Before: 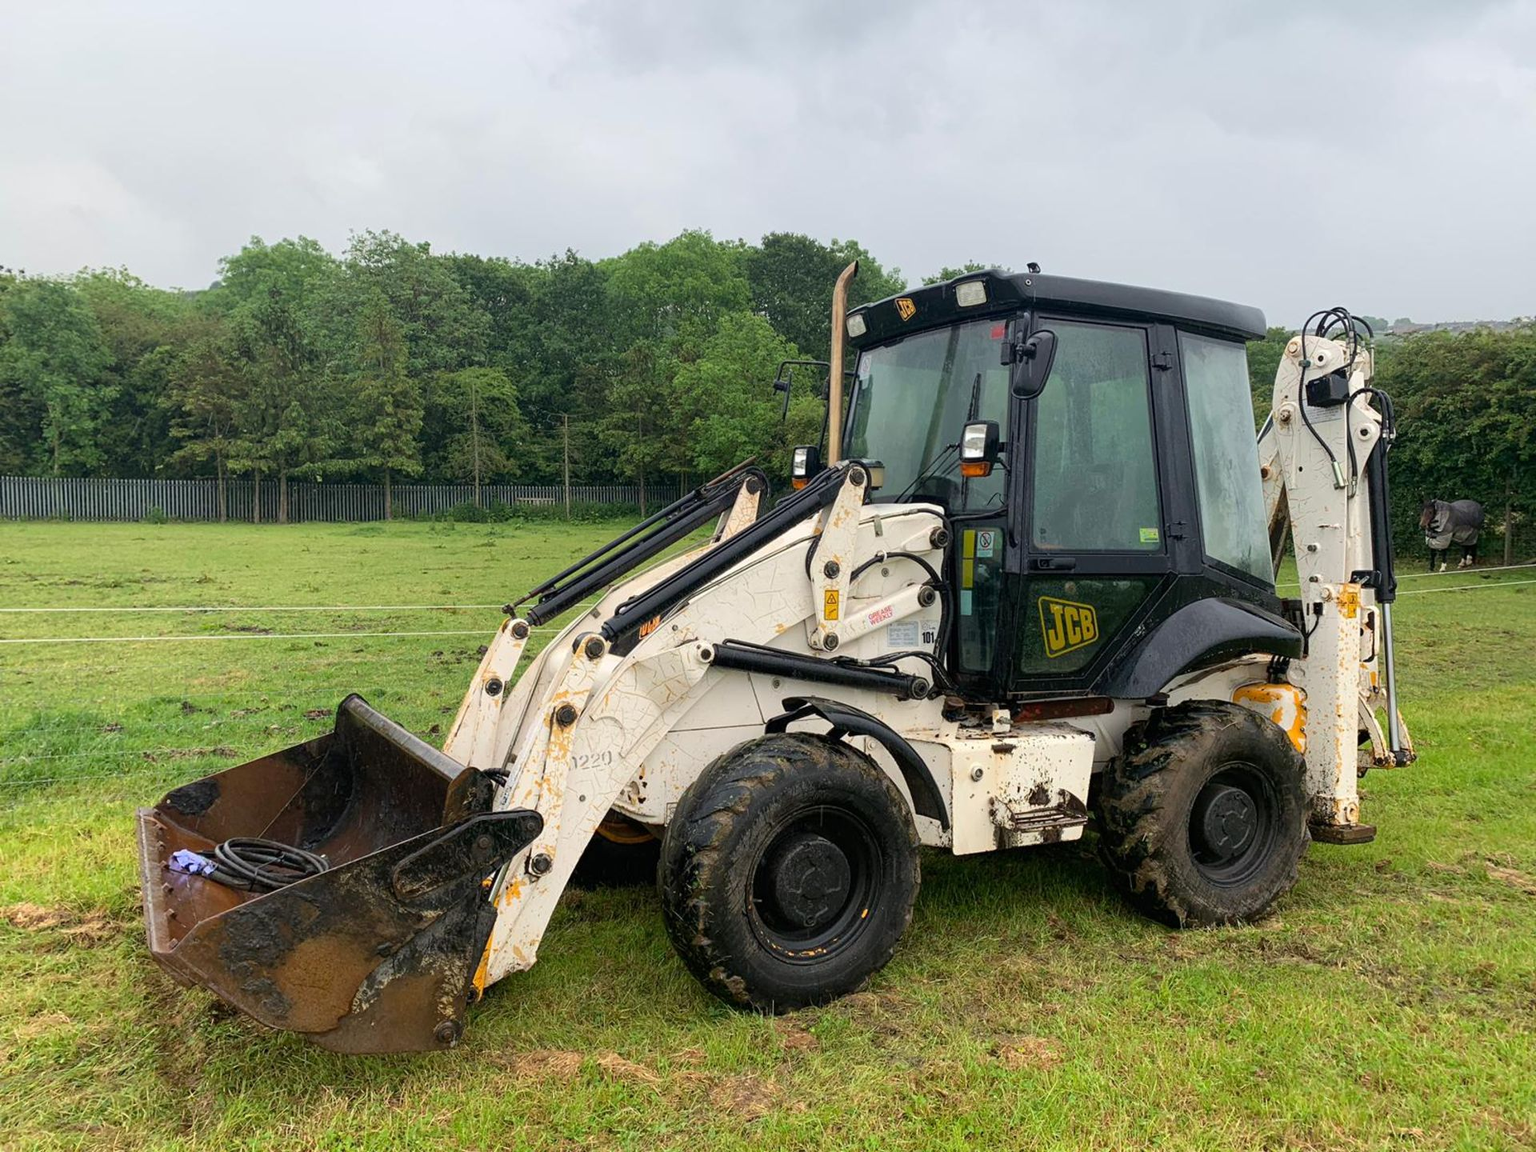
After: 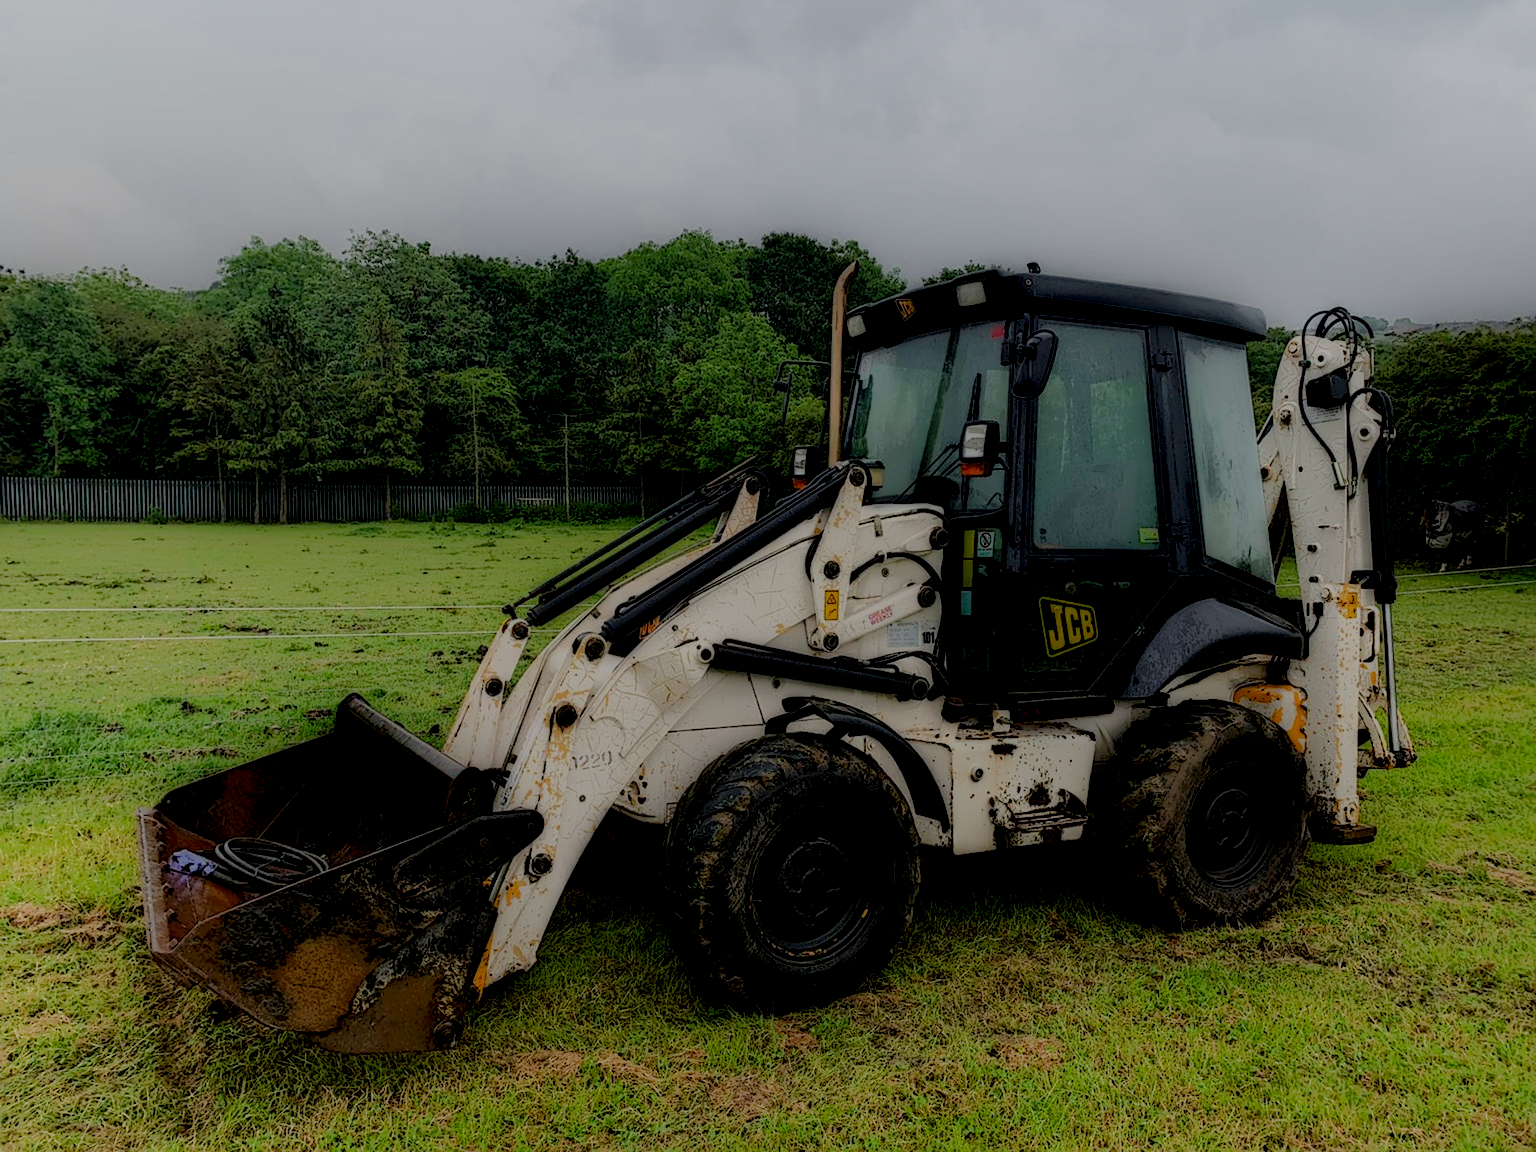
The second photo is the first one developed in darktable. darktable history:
shadows and highlights: shadows 51.93, highlights -28.27, soften with gaussian
filmic rgb: black relative exposure -6.21 EV, white relative exposure 6.95 EV, threshold 5.96 EV, hardness 2.24, enable highlight reconstruction true
local contrast: highlights 5%, shadows 202%, detail 164%, midtone range 0.003
sharpen: on, module defaults
exposure: exposure 0.465 EV, compensate highlight preservation false
